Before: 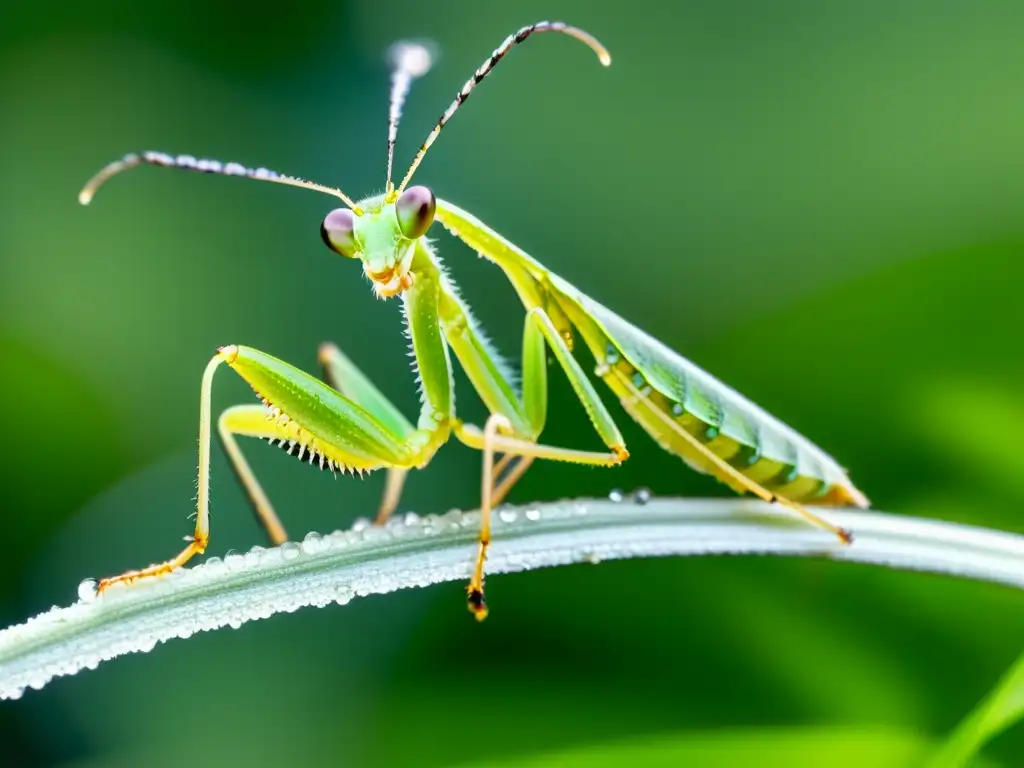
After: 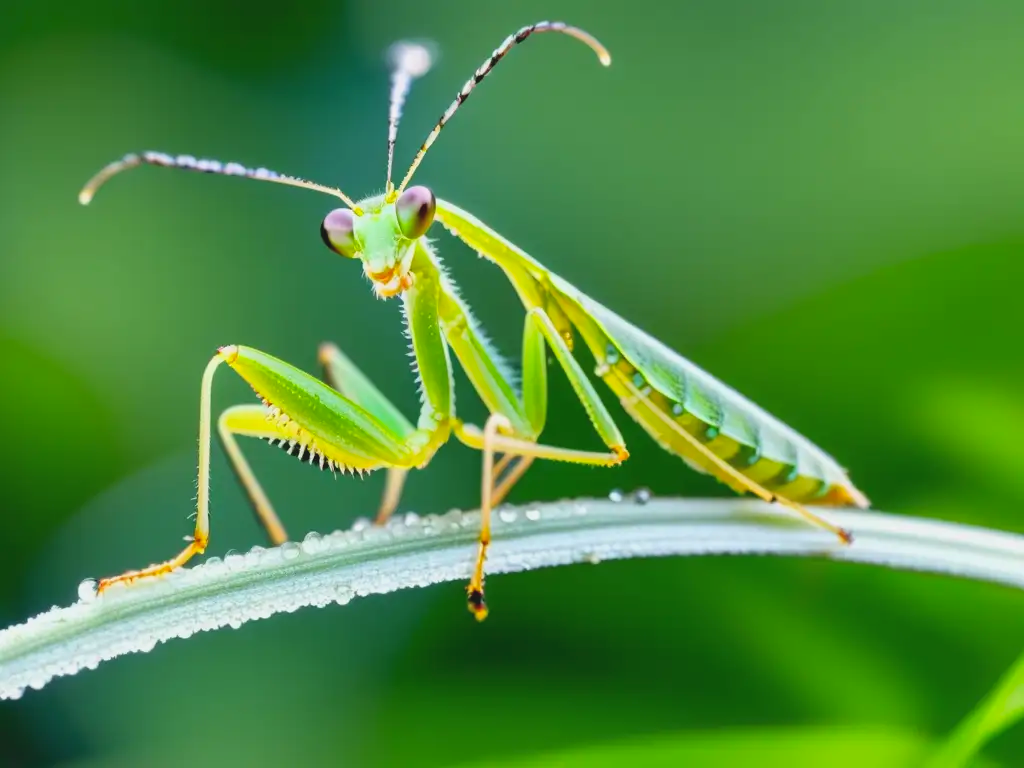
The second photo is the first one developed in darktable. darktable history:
contrast brightness saturation: contrast -0.103, brightness 0.051, saturation 0.079
